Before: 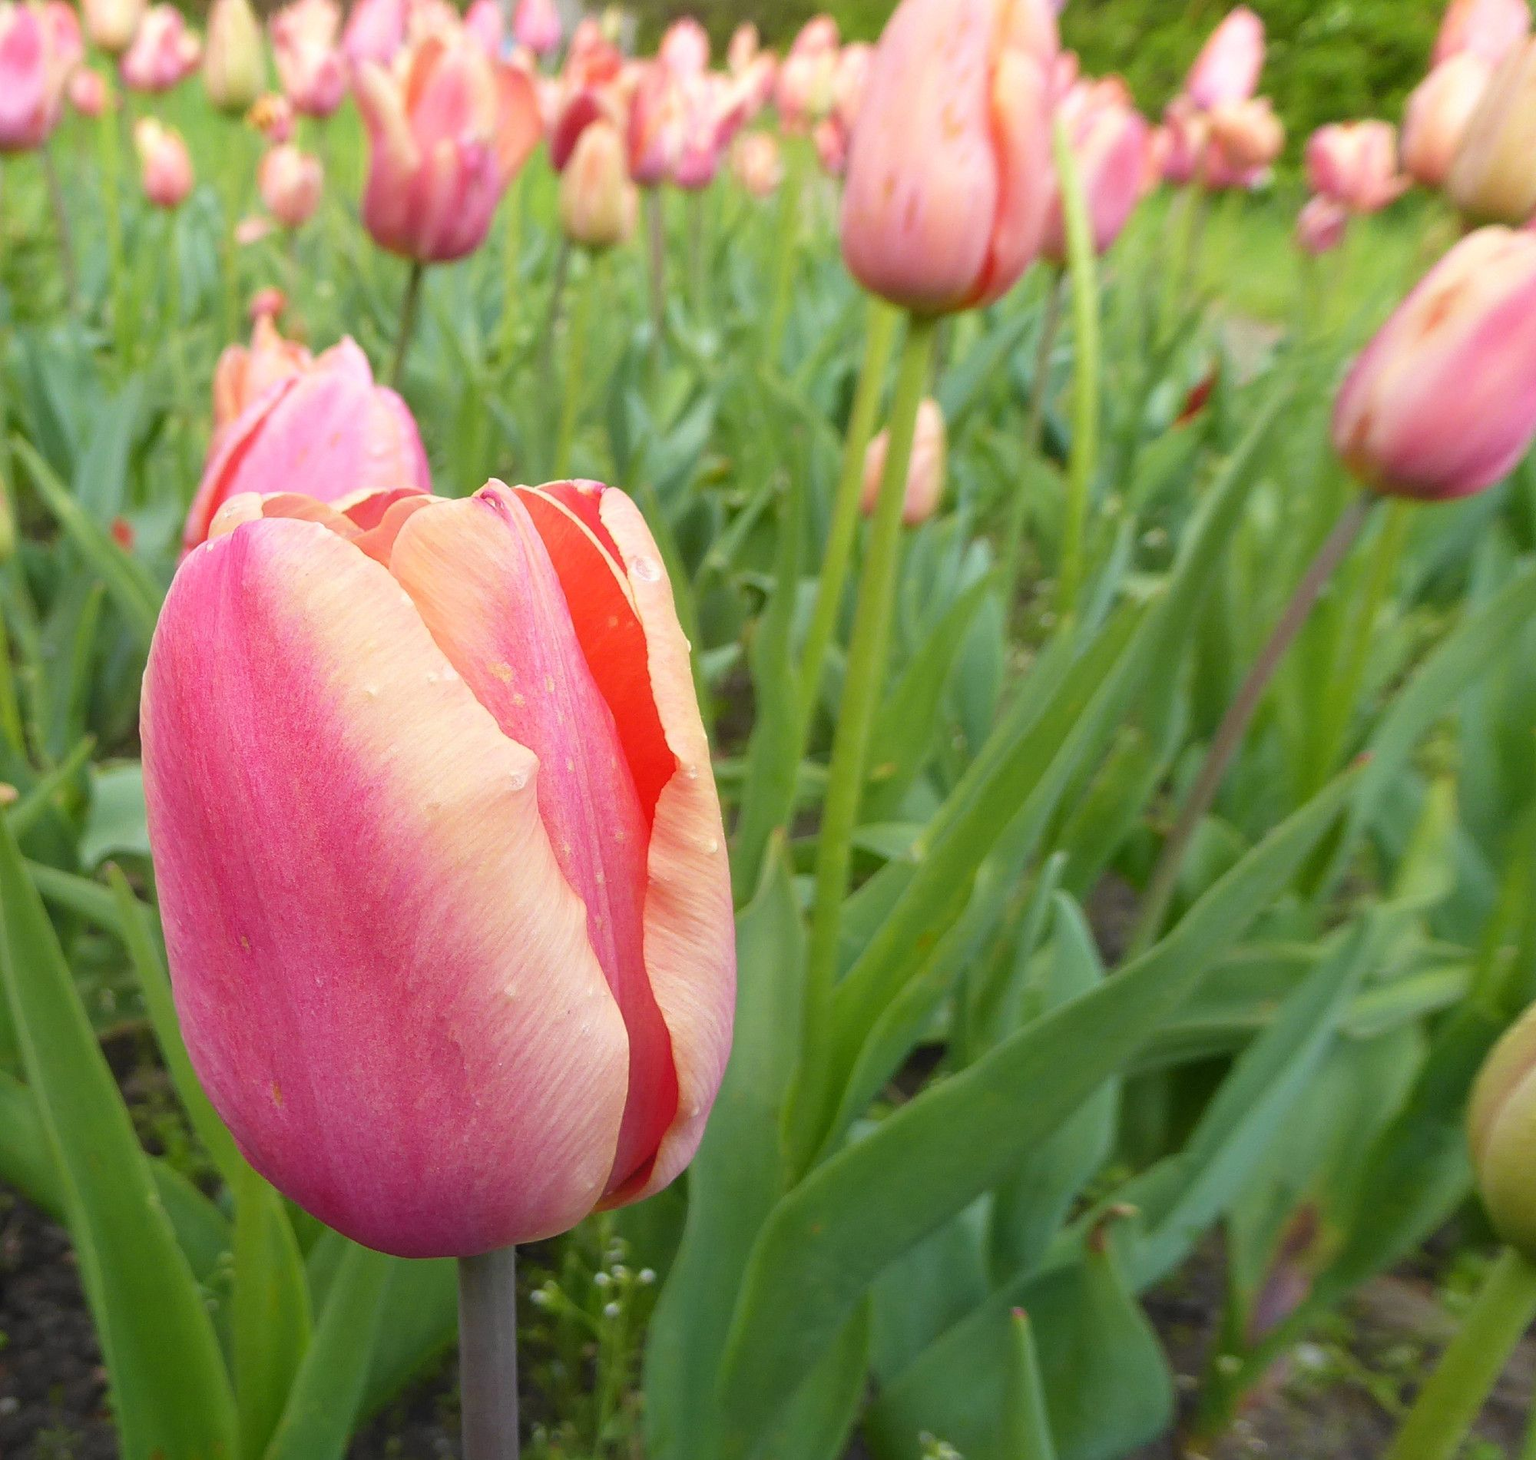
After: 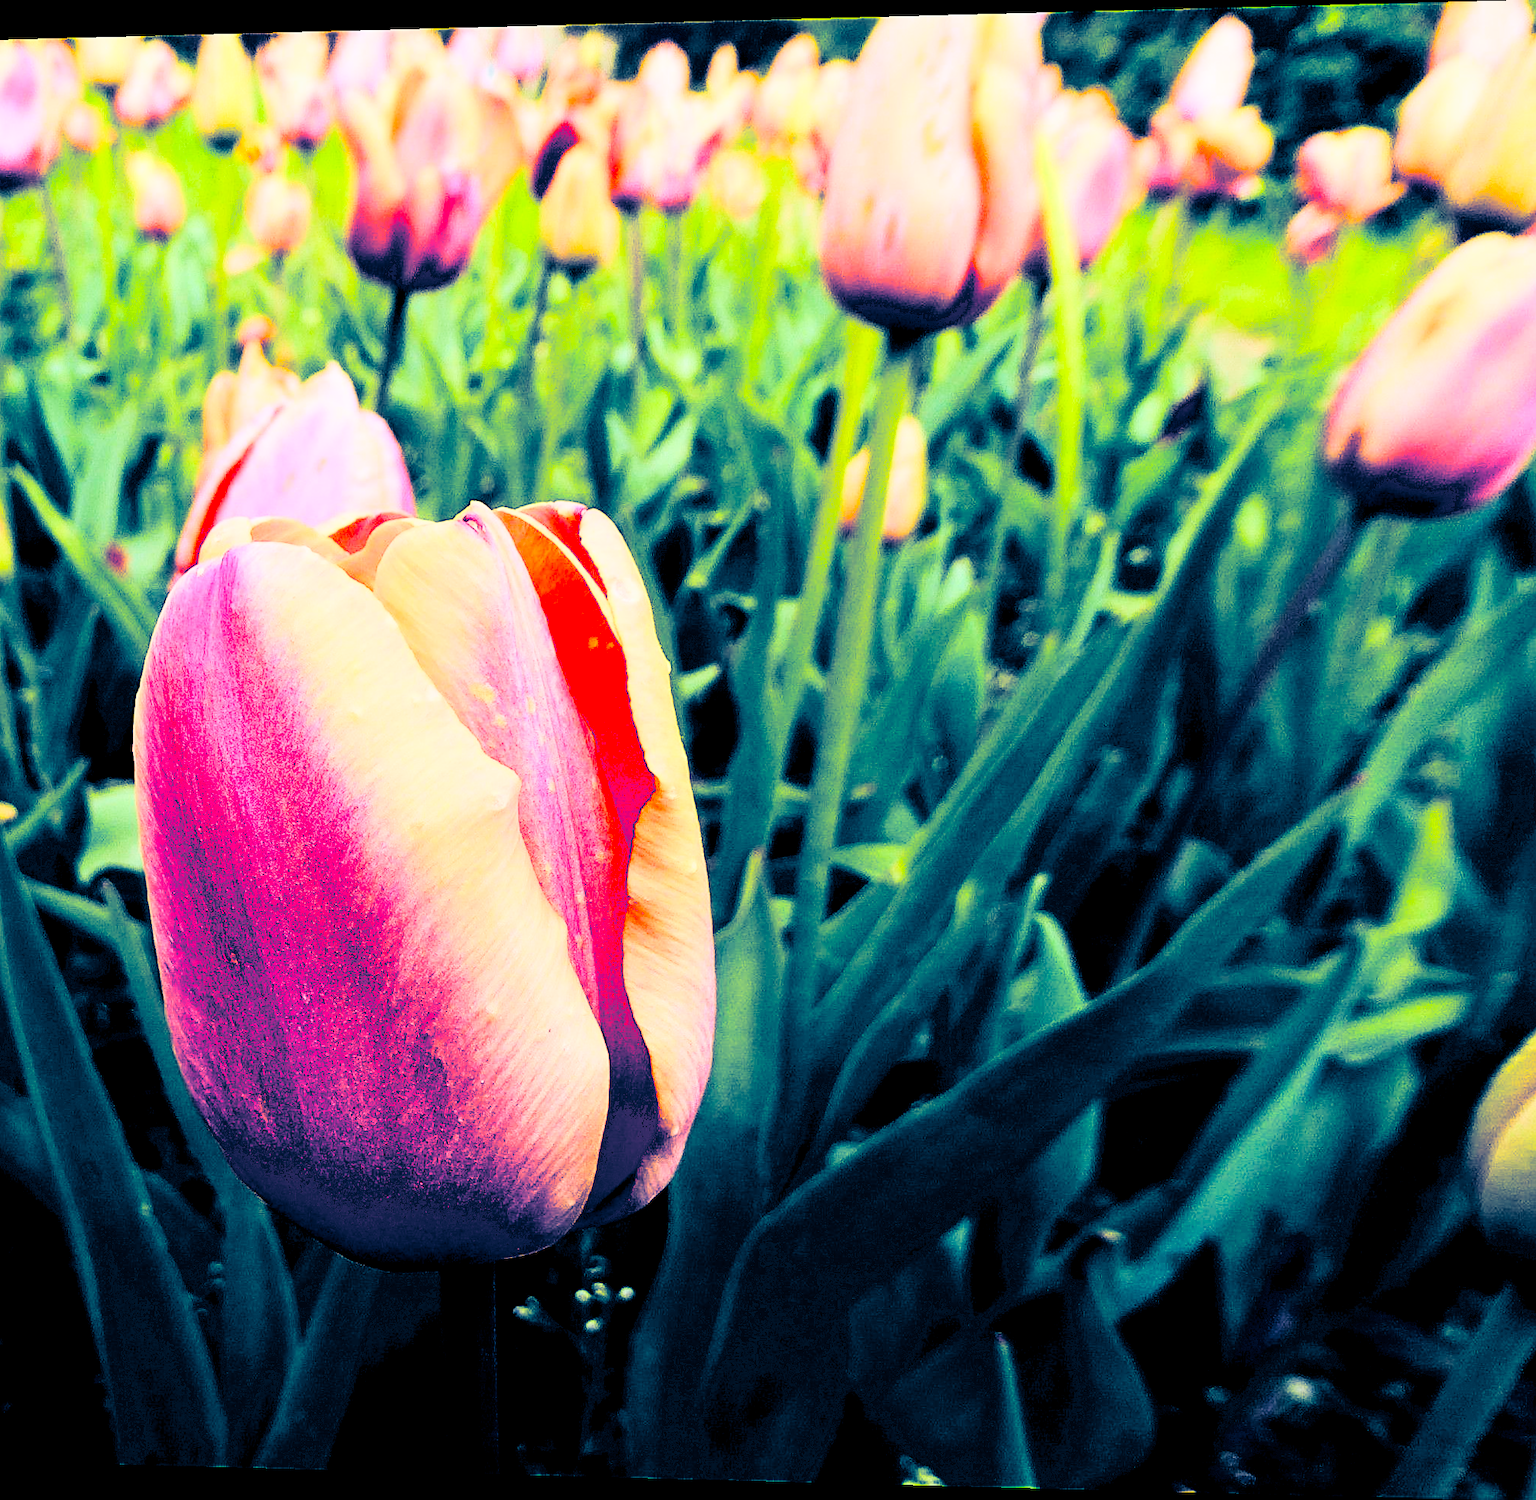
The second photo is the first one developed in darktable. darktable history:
color zones: curves: ch0 [(0, 0.5) (0.143, 0.5) (0.286, 0.5) (0.429, 0.495) (0.571, 0.437) (0.714, 0.44) (0.857, 0.496) (1, 0.5)]
color correction: highlights a* -0.95, highlights b* 4.5, shadows a* 3.55
sharpen: on, module defaults
split-toning: shadows › hue 226.8°, shadows › saturation 1, highlights › saturation 0, balance -61.41
rotate and perspective: lens shift (horizontal) -0.055, automatic cropping off
exposure: black level correction 0.1, exposure -0.092 EV, compensate highlight preservation false
velvia: strength 15%
rgb curve: curves: ch0 [(0, 0) (0.21, 0.15) (0.24, 0.21) (0.5, 0.75) (0.75, 0.96) (0.89, 0.99) (1, 1)]; ch1 [(0, 0.02) (0.21, 0.13) (0.25, 0.2) (0.5, 0.67) (0.75, 0.9) (0.89, 0.97) (1, 1)]; ch2 [(0, 0.02) (0.21, 0.13) (0.25, 0.2) (0.5, 0.67) (0.75, 0.9) (0.89, 0.97) (1, 1)], compensate middle gray true
